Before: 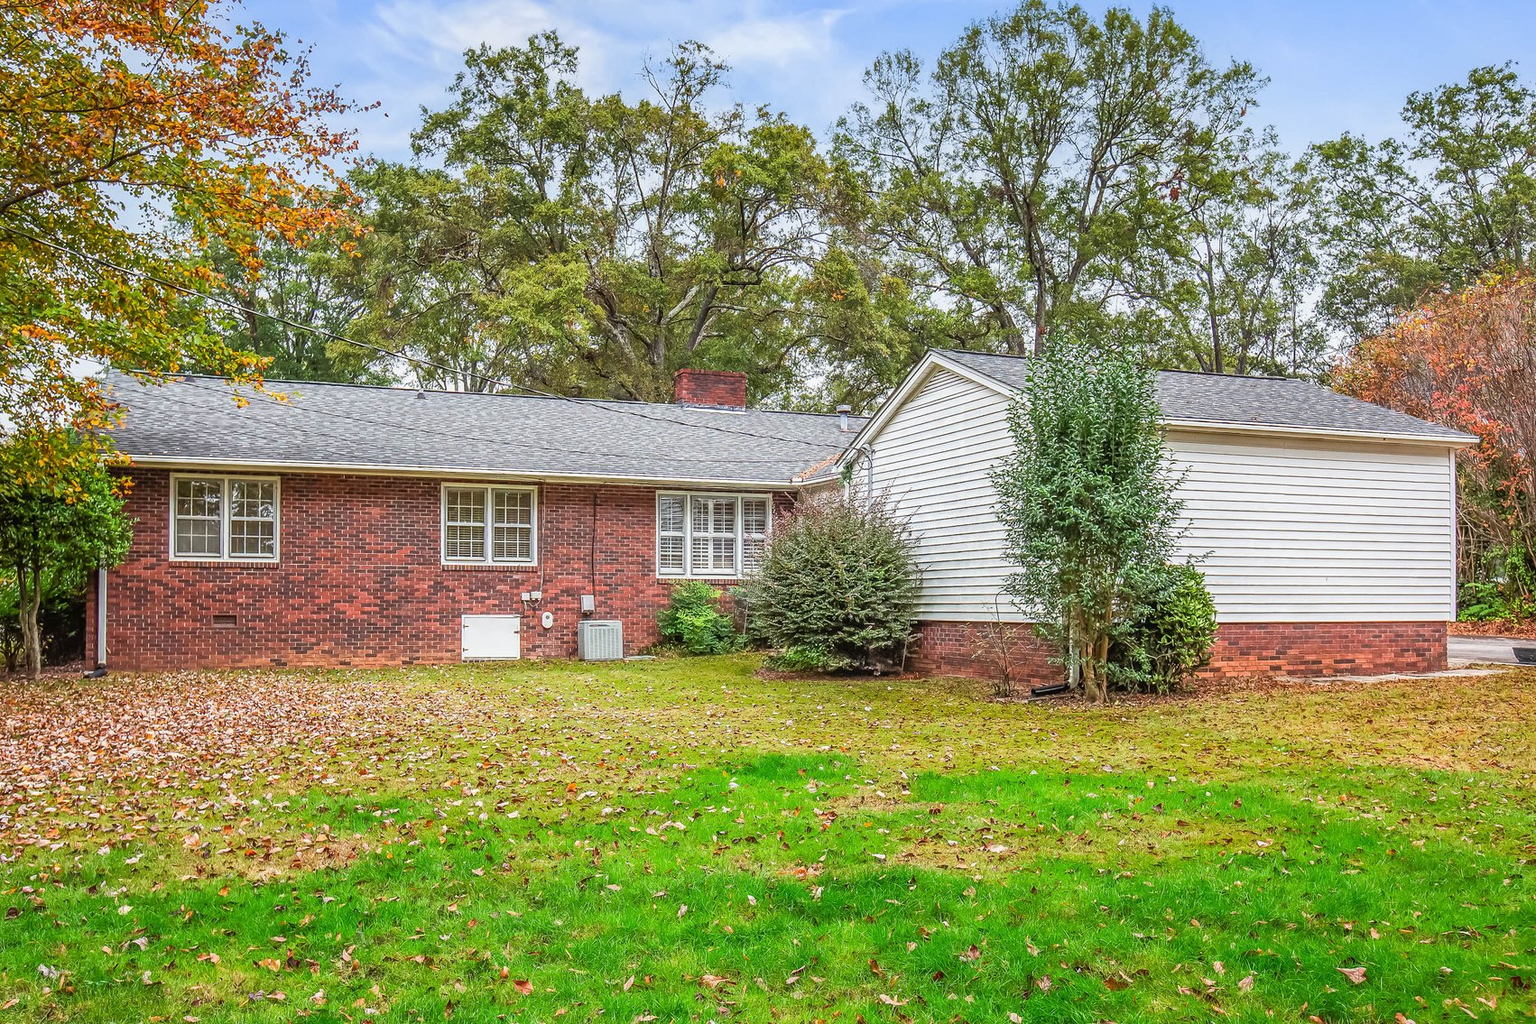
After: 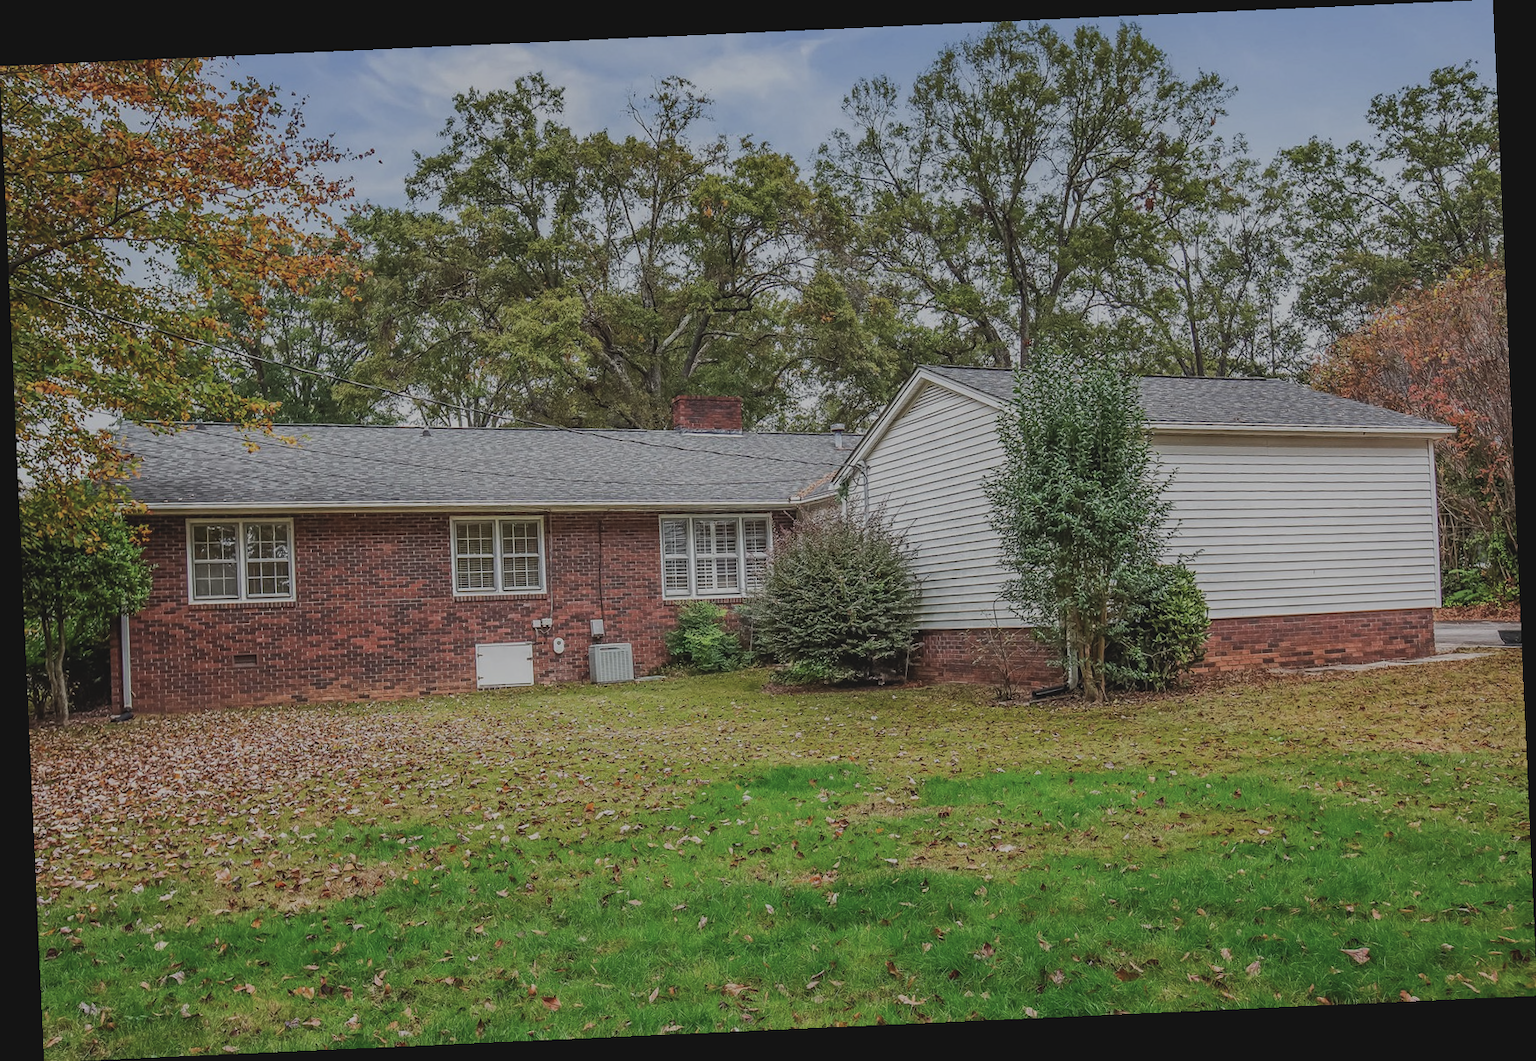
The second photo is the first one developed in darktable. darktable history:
rotate and perspective: rotation -2.56°, automatic cropping off
exposure: black level correction -0.016, exposure -1.018 EV, compensate highlight preservation false
base curve: curves: ch0 [(0, 0) (0.989, 0.992)], preserve colors none
contrast brightness saturation: contrast 0.06, brightness -0.01, saturation -0.23
